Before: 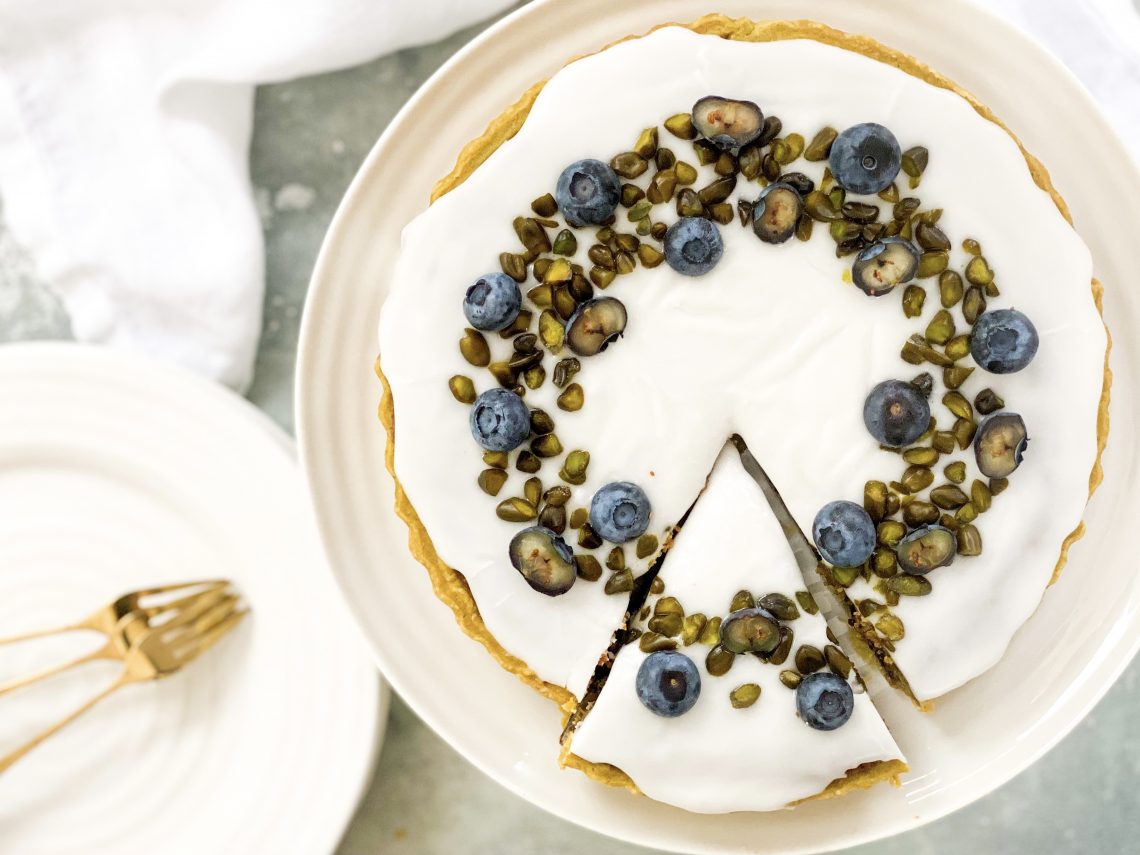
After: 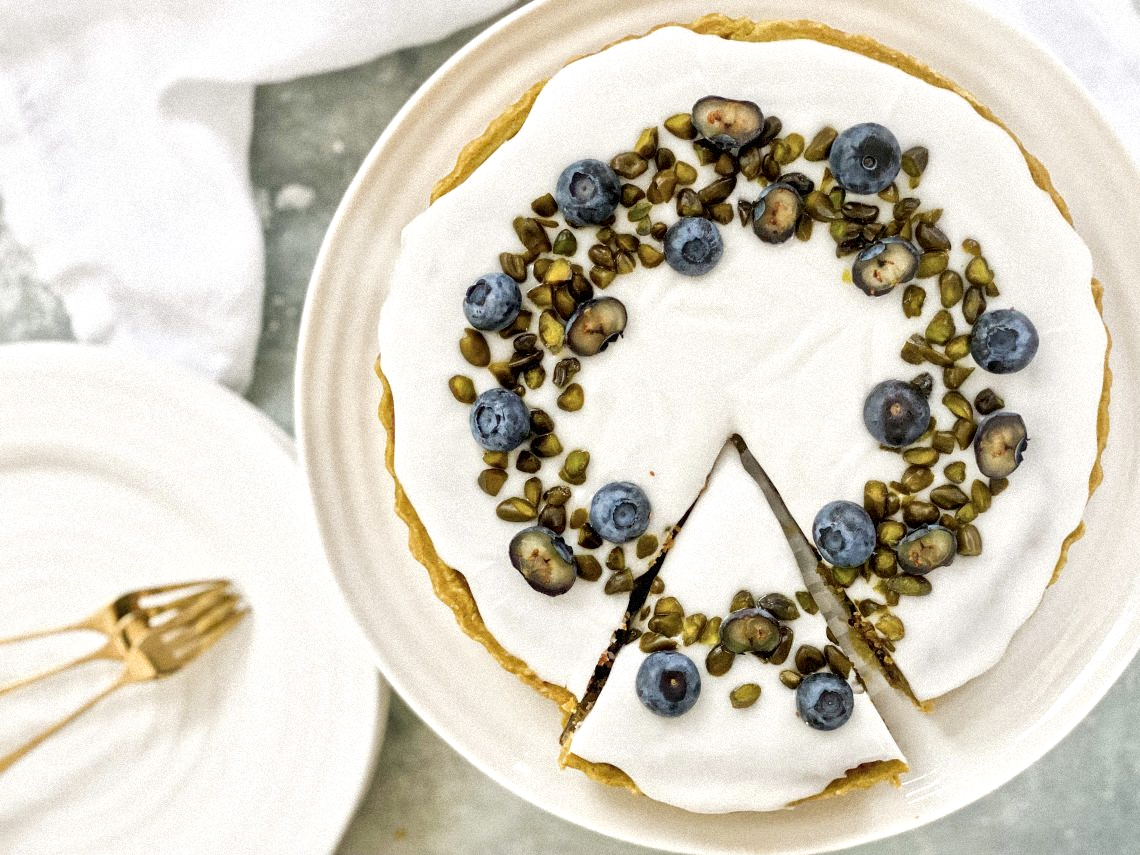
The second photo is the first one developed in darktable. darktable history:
local contrast: mode bilateral grid, contrast 20, coarseness 19, detail 163%, midtone range 0.2
grain: mid-tones bias 0%
